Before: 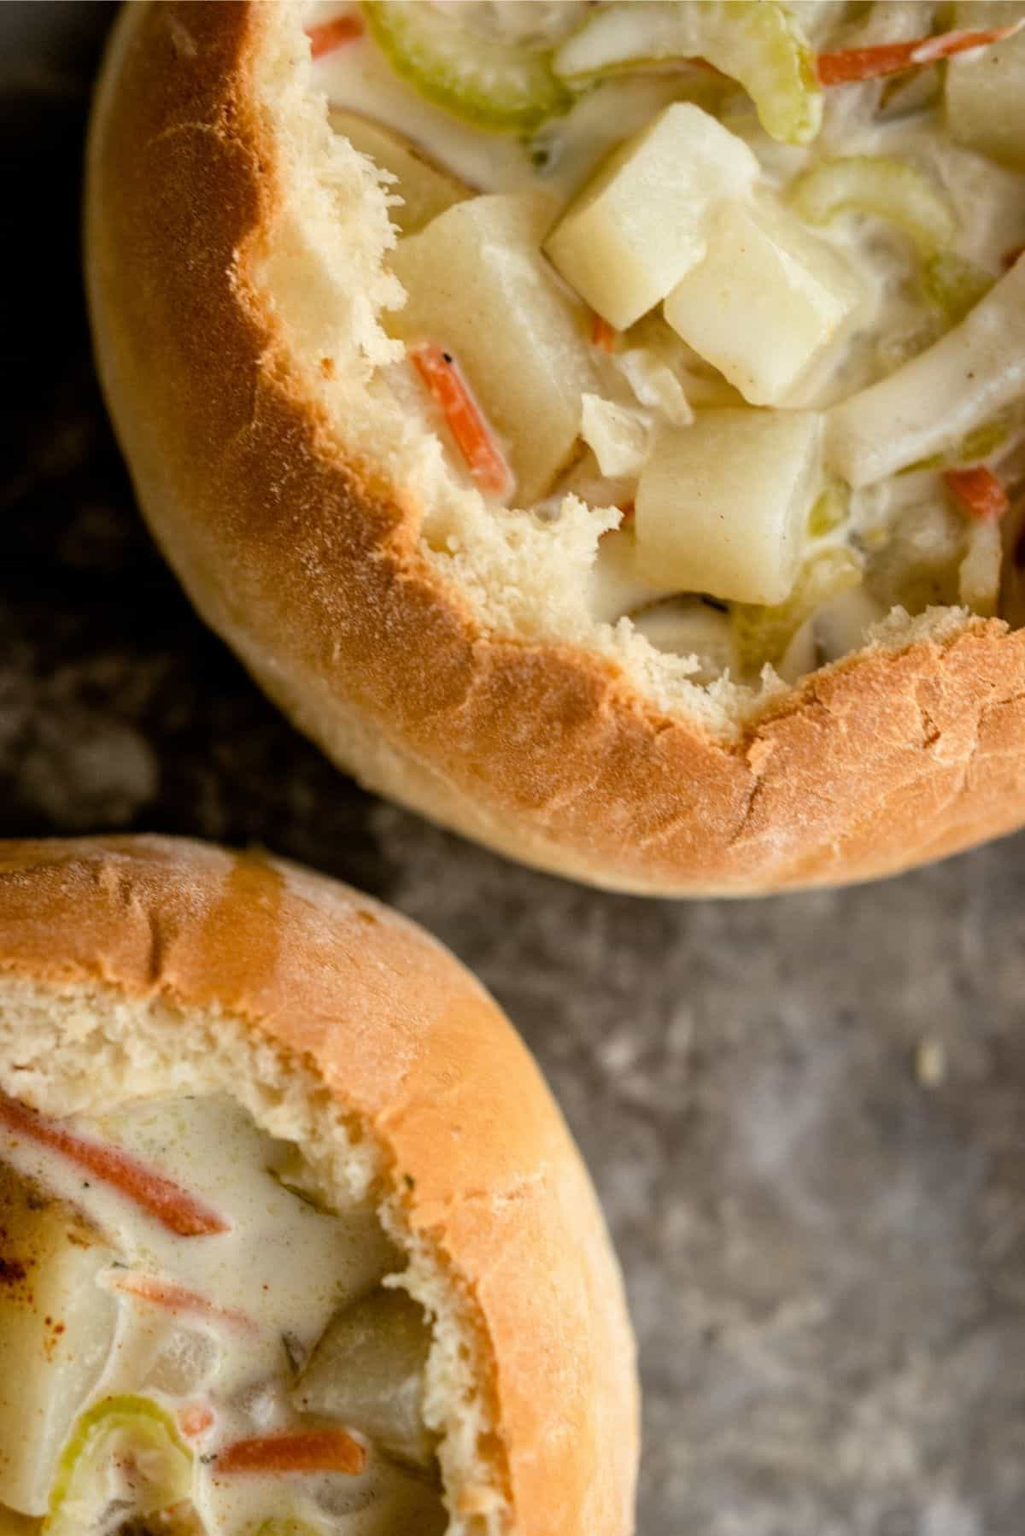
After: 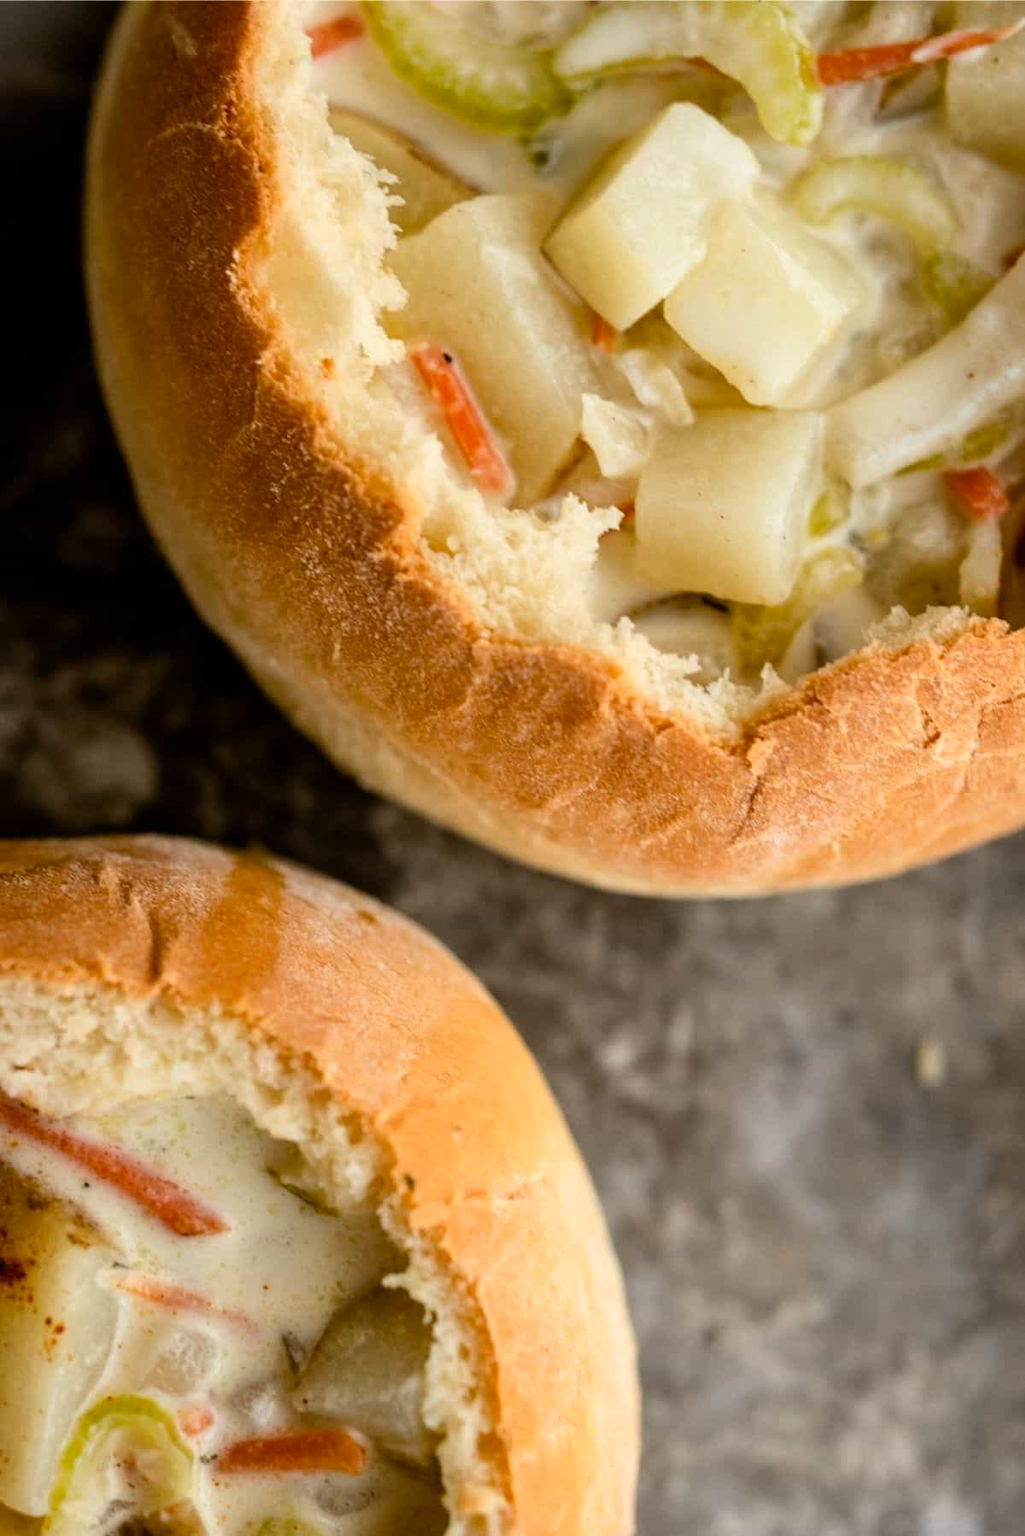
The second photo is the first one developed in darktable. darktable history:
contrast brightness saturation: contrast 0.096, brightness 0.029, saturation 0.087
